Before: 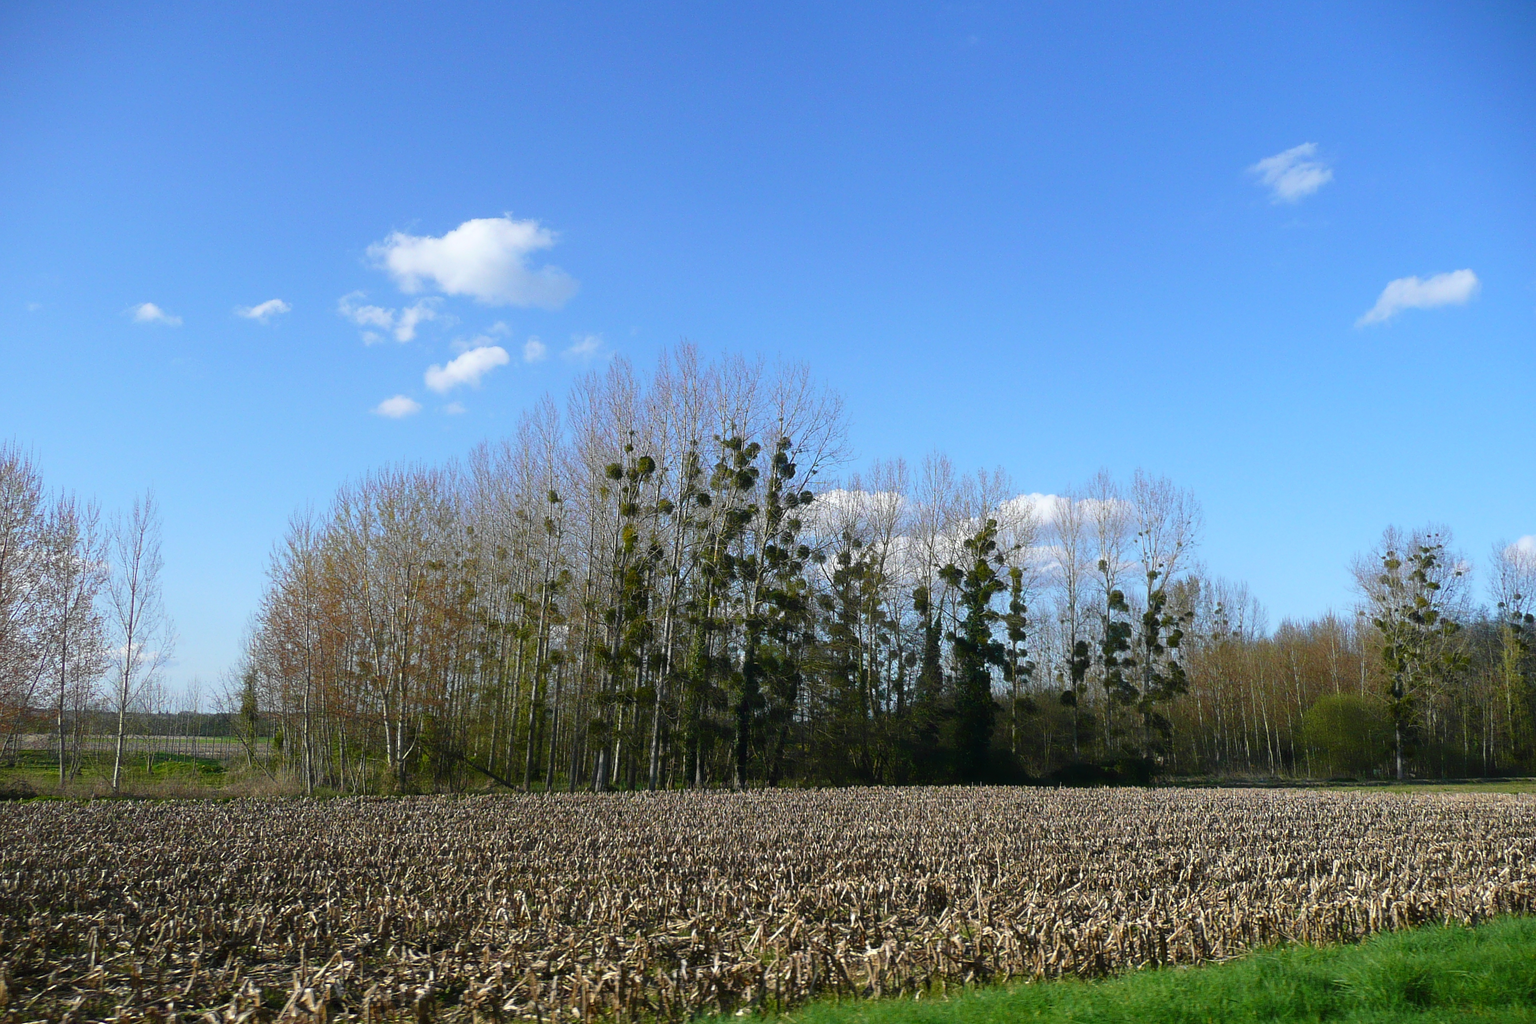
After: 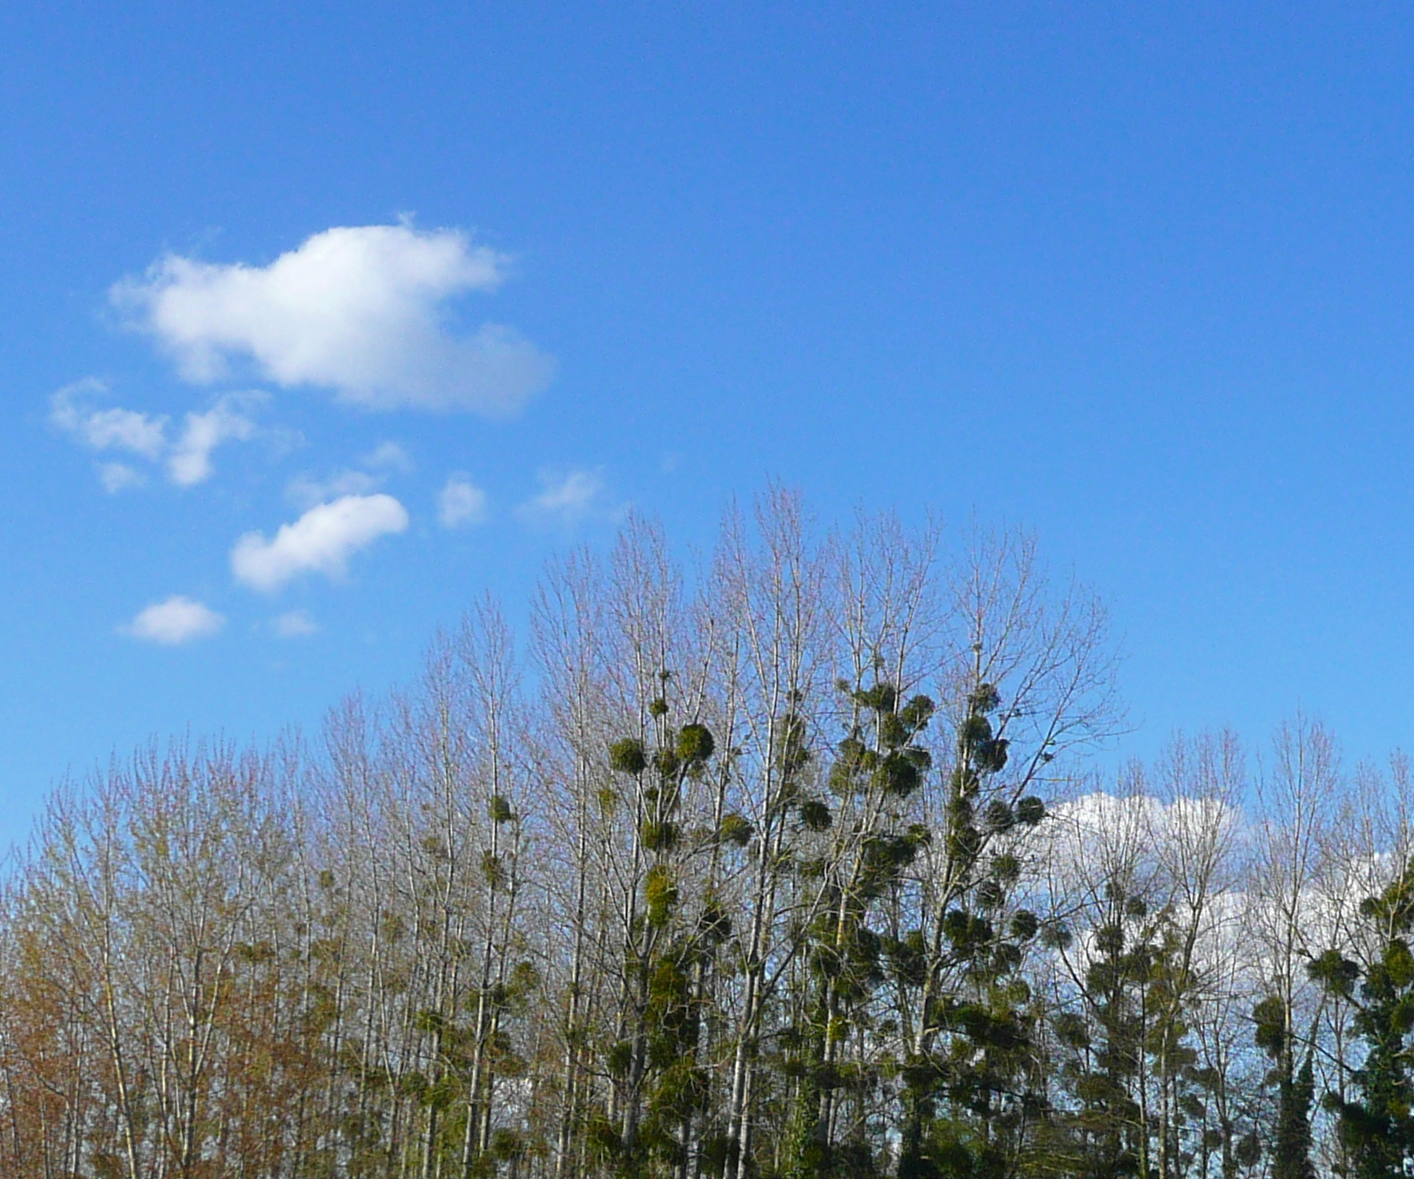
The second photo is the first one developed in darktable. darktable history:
crop: left 20.488%, top 10.78%, right 35.384%, bottom 34.222%
color zones: curves: ch0 [(0, 0.5) (0.143, 0.5) (0.286, 0.5) (0.429, 0.5) (0.62, 0.489) (0.714, 0.445) (0.844, 0.496) (1, 0.5)]; ch1 [(0, 0.5) (0.143, 0.5) (0.286, 0.5) (0.429, 0.5) (0.571, 0.5) (0.714, 0.523) (0.857, 0.5) (1, 0.5)]
